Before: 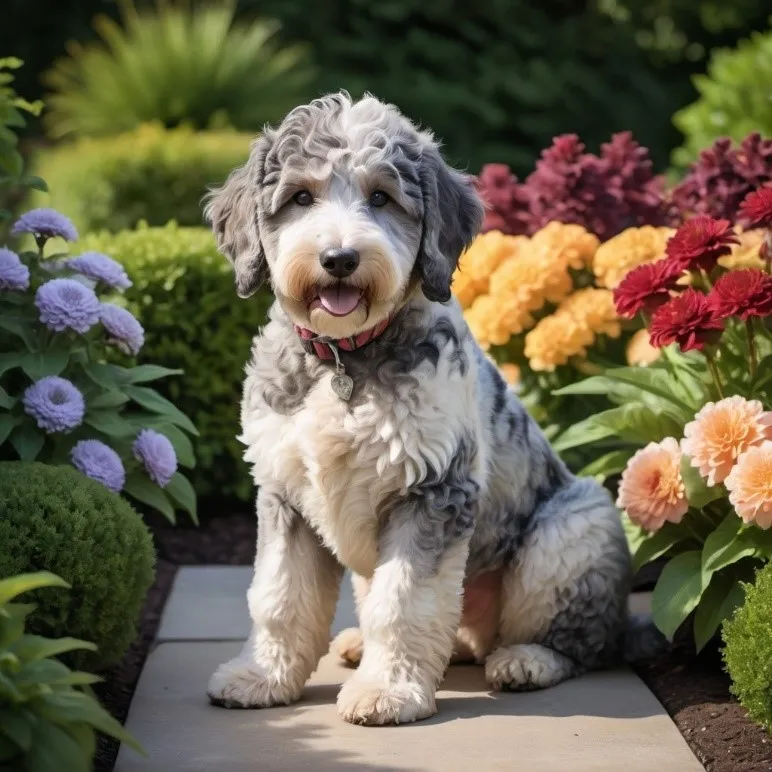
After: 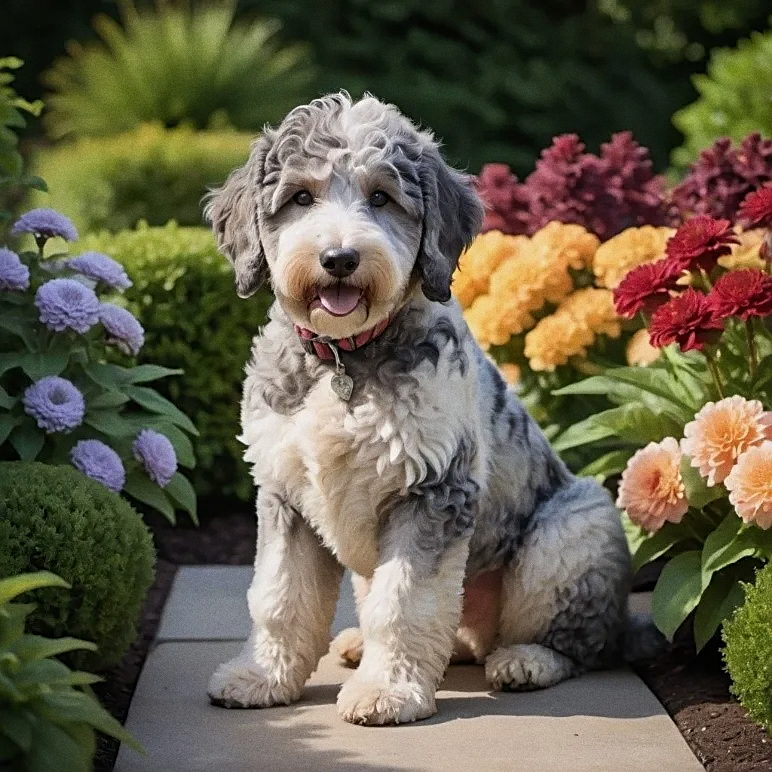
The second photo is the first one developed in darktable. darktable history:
exposure: exposure -0.157 EV, compensate highlight preservation false
sharpen: on, module defaults
grain: on, module defaults
